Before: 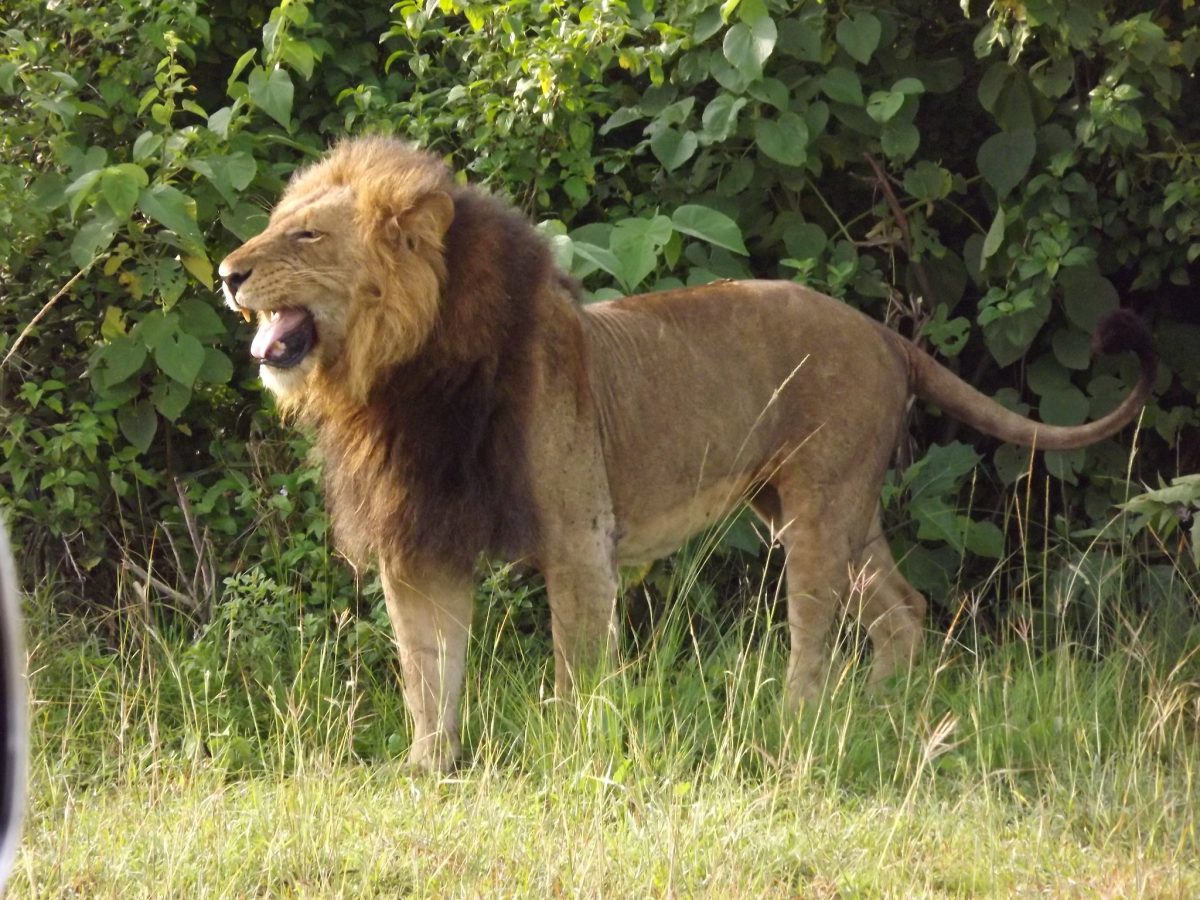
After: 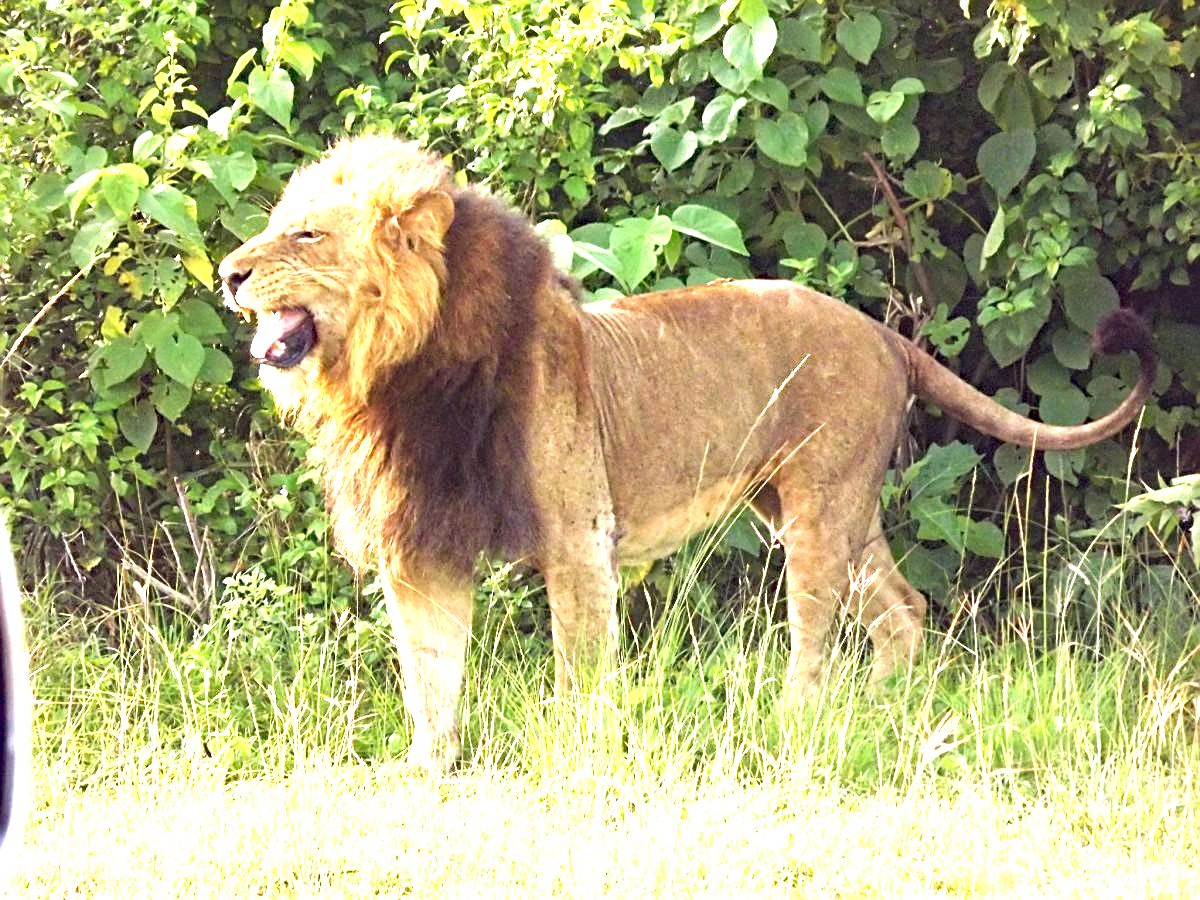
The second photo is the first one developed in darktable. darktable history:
exposure: exposure 2.017 EV, compensate highlight preservation false
velvia: strength 9.75%
sharpen: on, module defaults
haze removal: compatibility mode true, adaptive false
